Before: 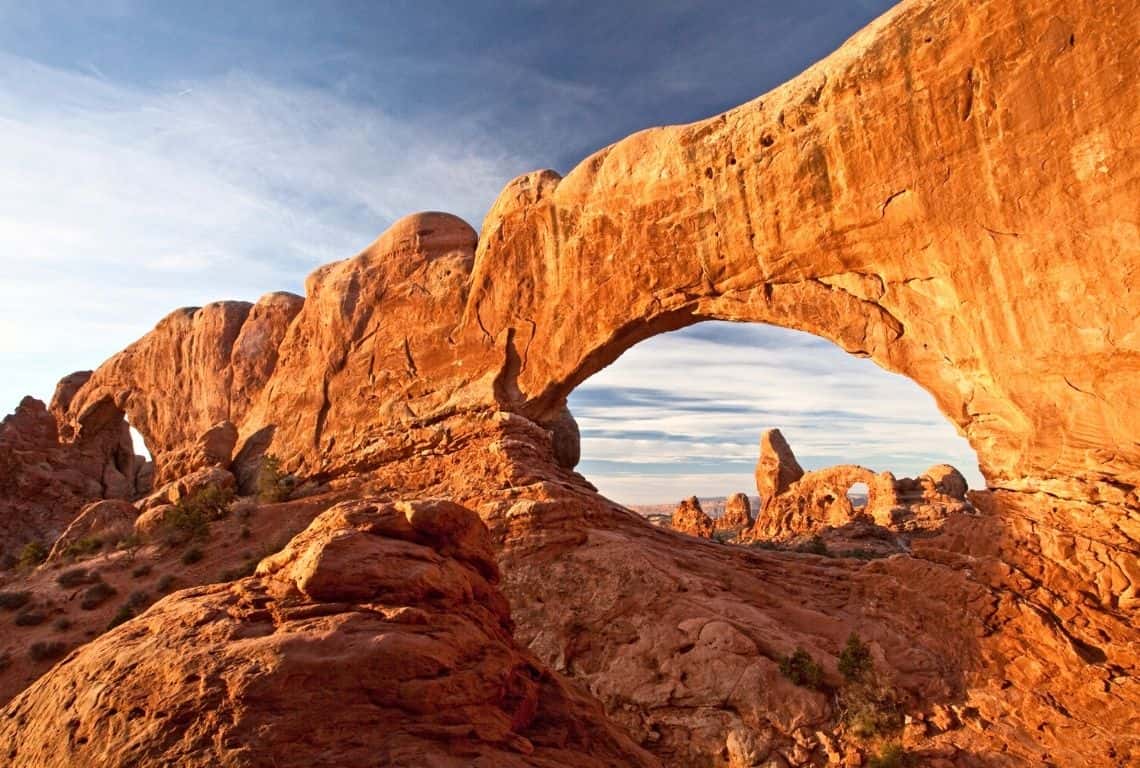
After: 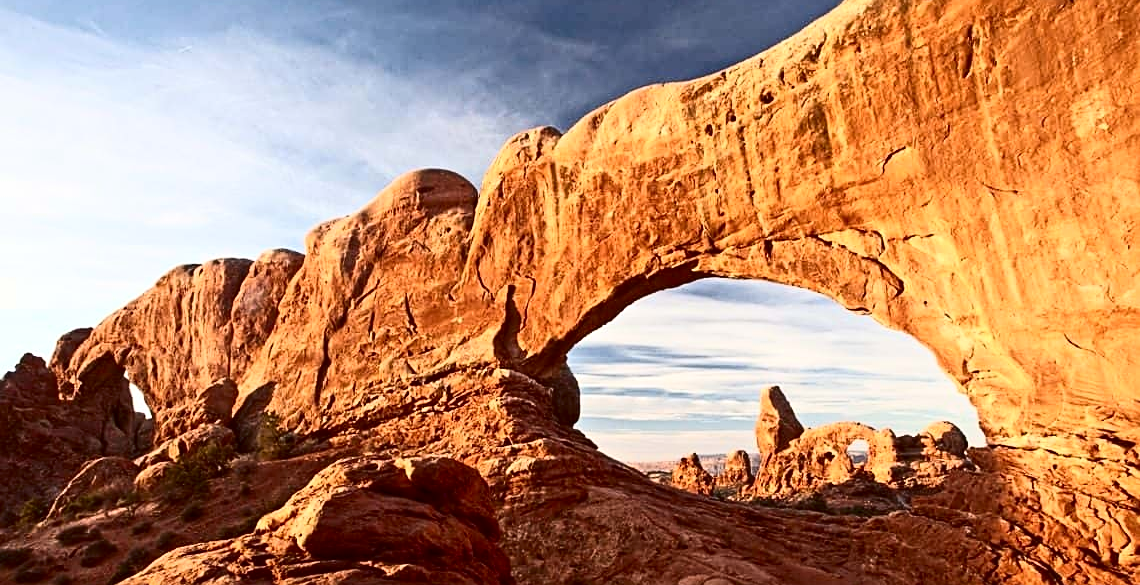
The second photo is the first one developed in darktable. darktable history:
contrast brightness saturation: contrast 0.278
sharpen: on, module defaults
crop: top 5.606%, bottom 18.158%
